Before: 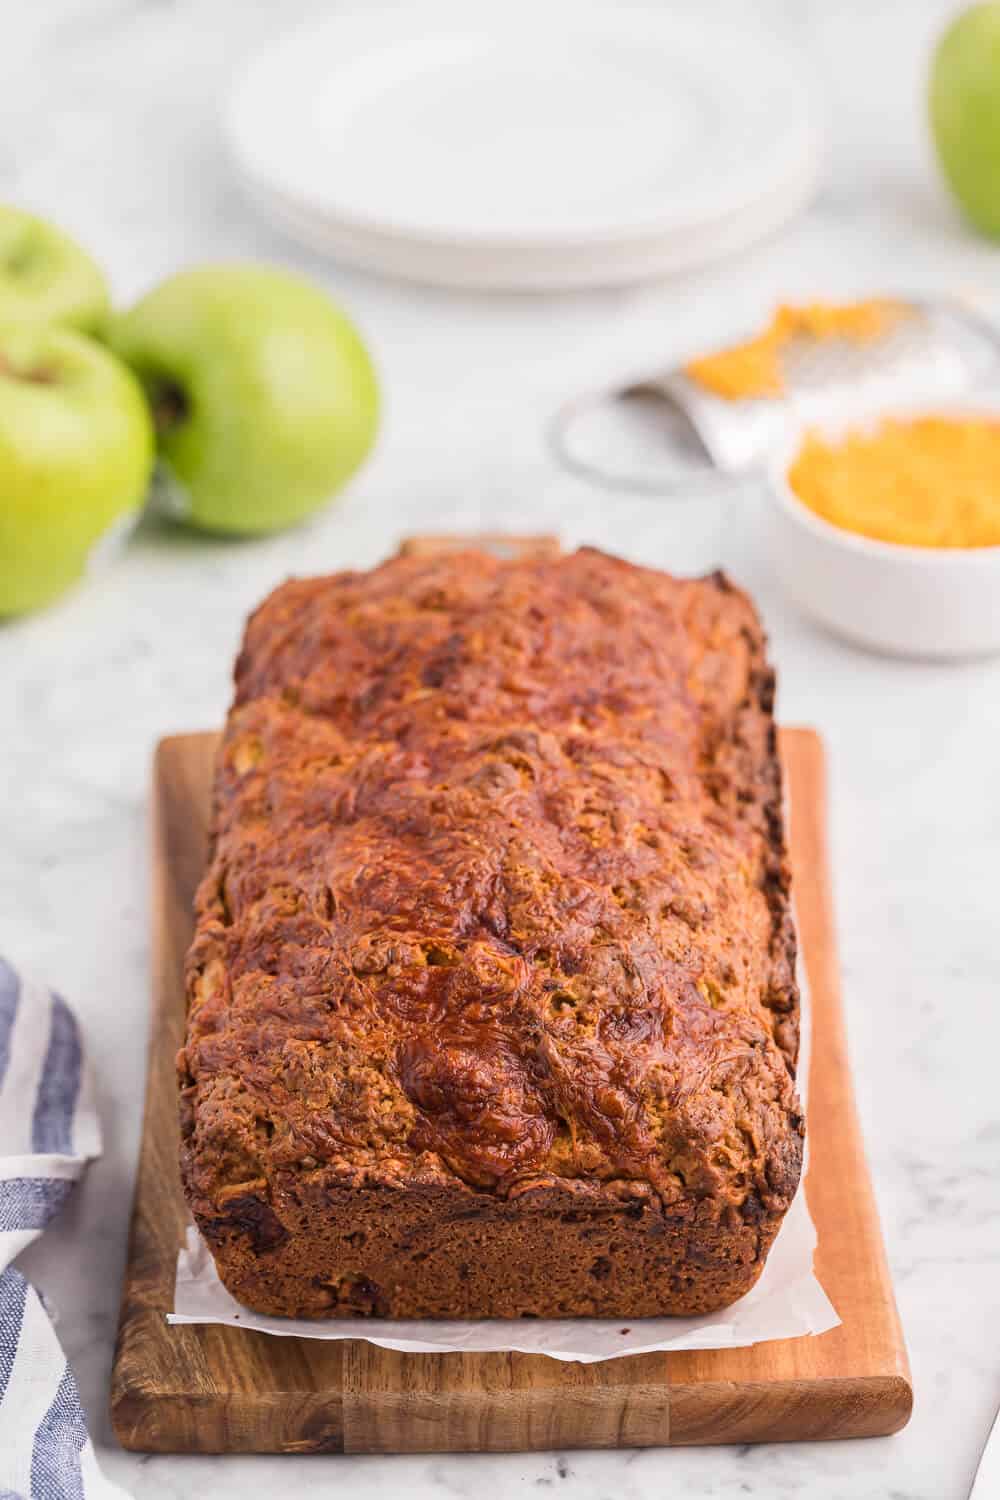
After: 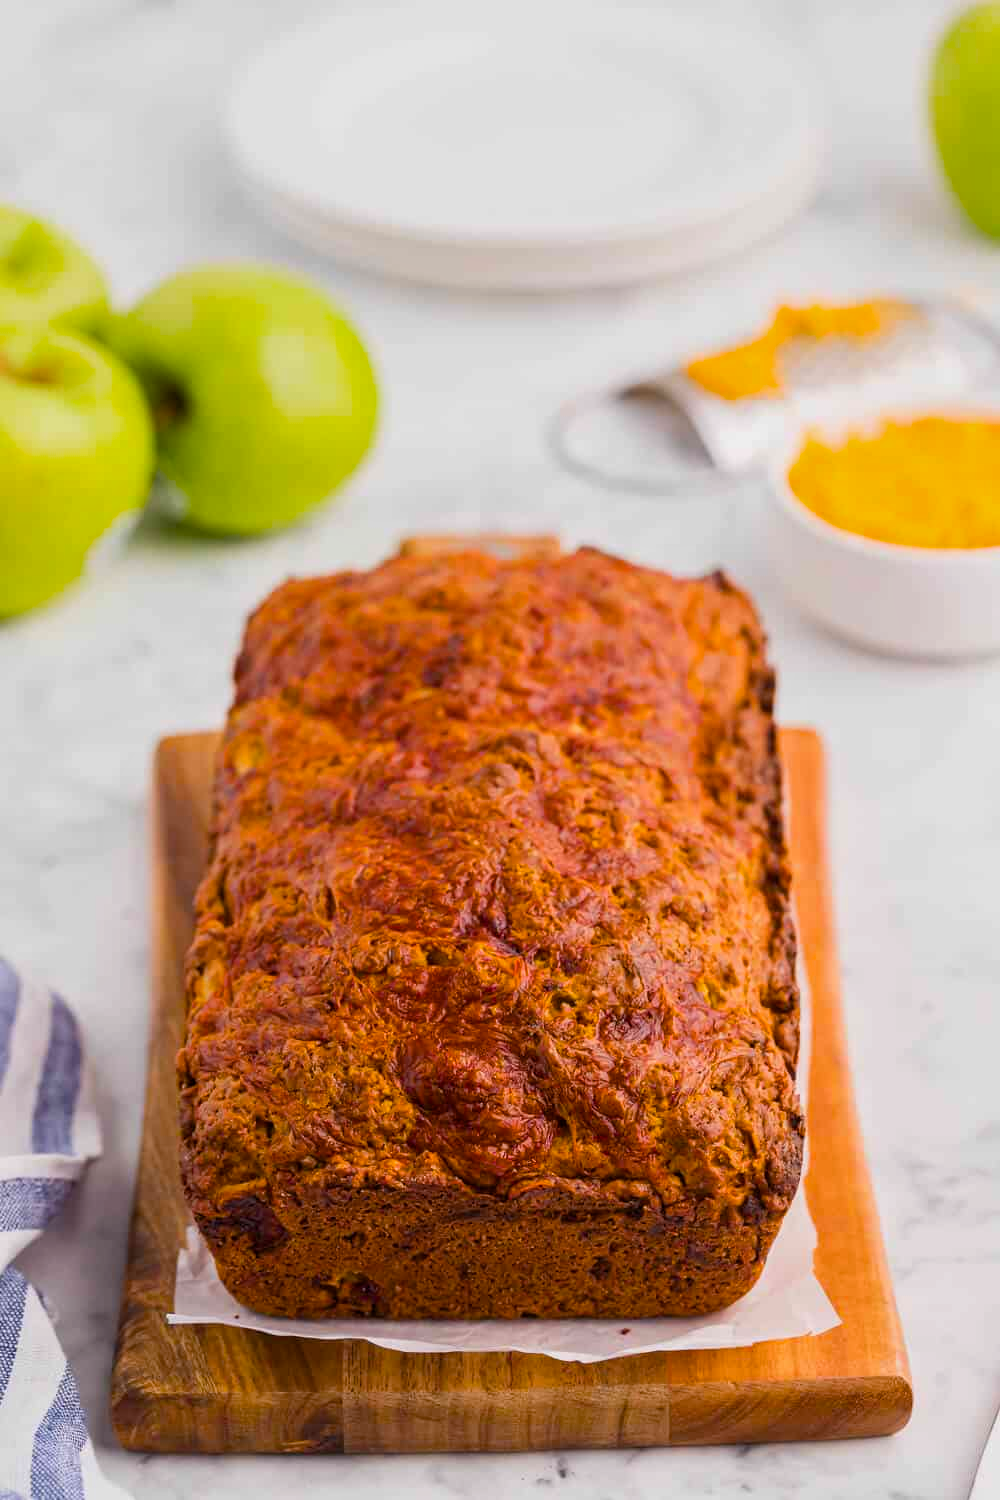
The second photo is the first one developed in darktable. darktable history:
exposure: black level correction 0.001, exposure -0.2 EV, compensate highlight preservation false
tone equalizer: on, module defaults
color balance rgb: linear chroma grading › global chroma 15%, perceptual saturation grading › global saturation 30%
